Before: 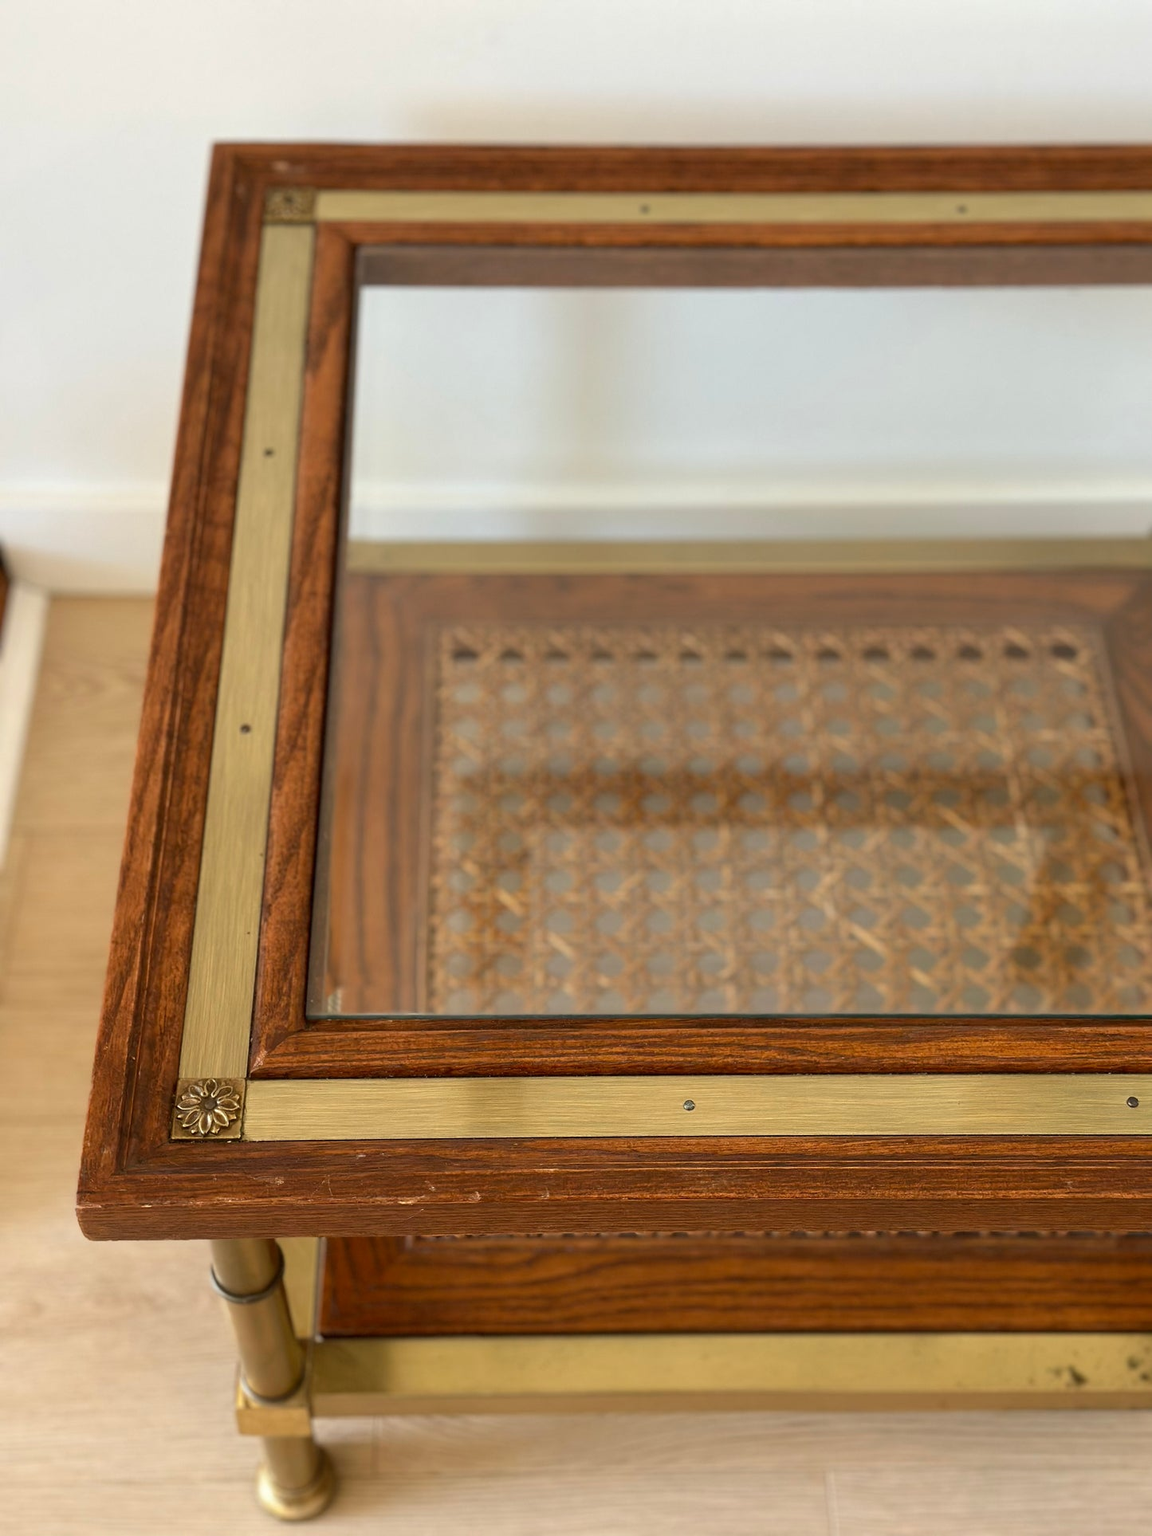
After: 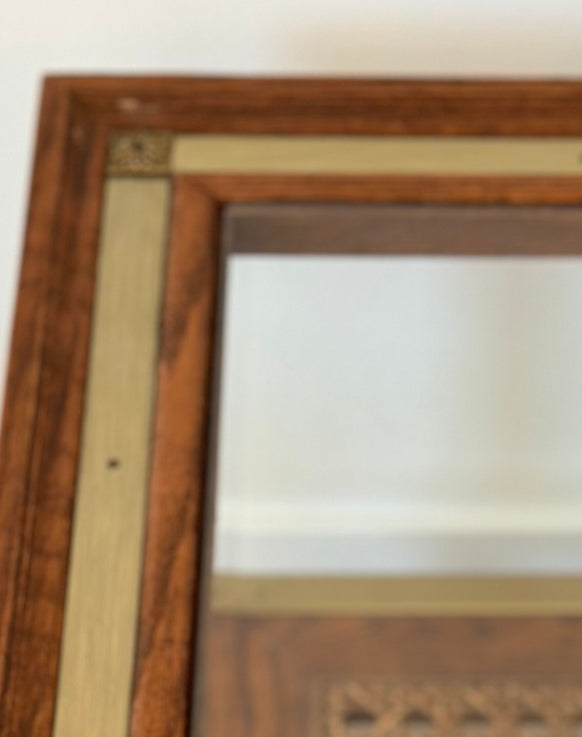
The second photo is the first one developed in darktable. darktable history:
crop: left 15.525%, top 5.421%, right 44.143%, bottom 56.289%
